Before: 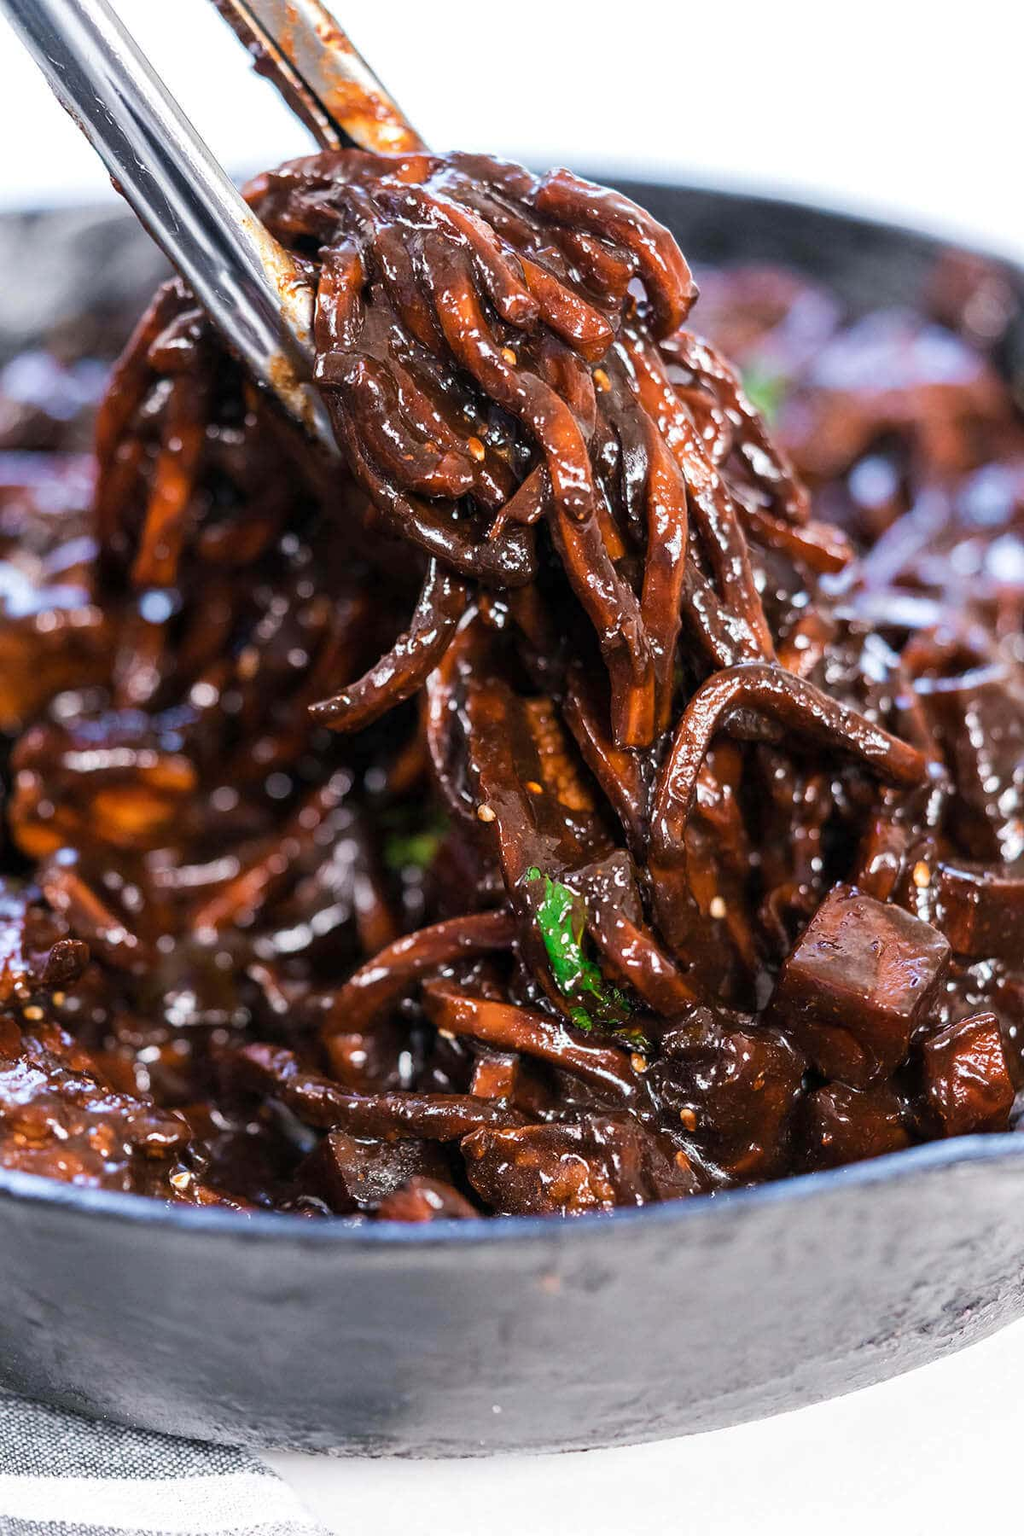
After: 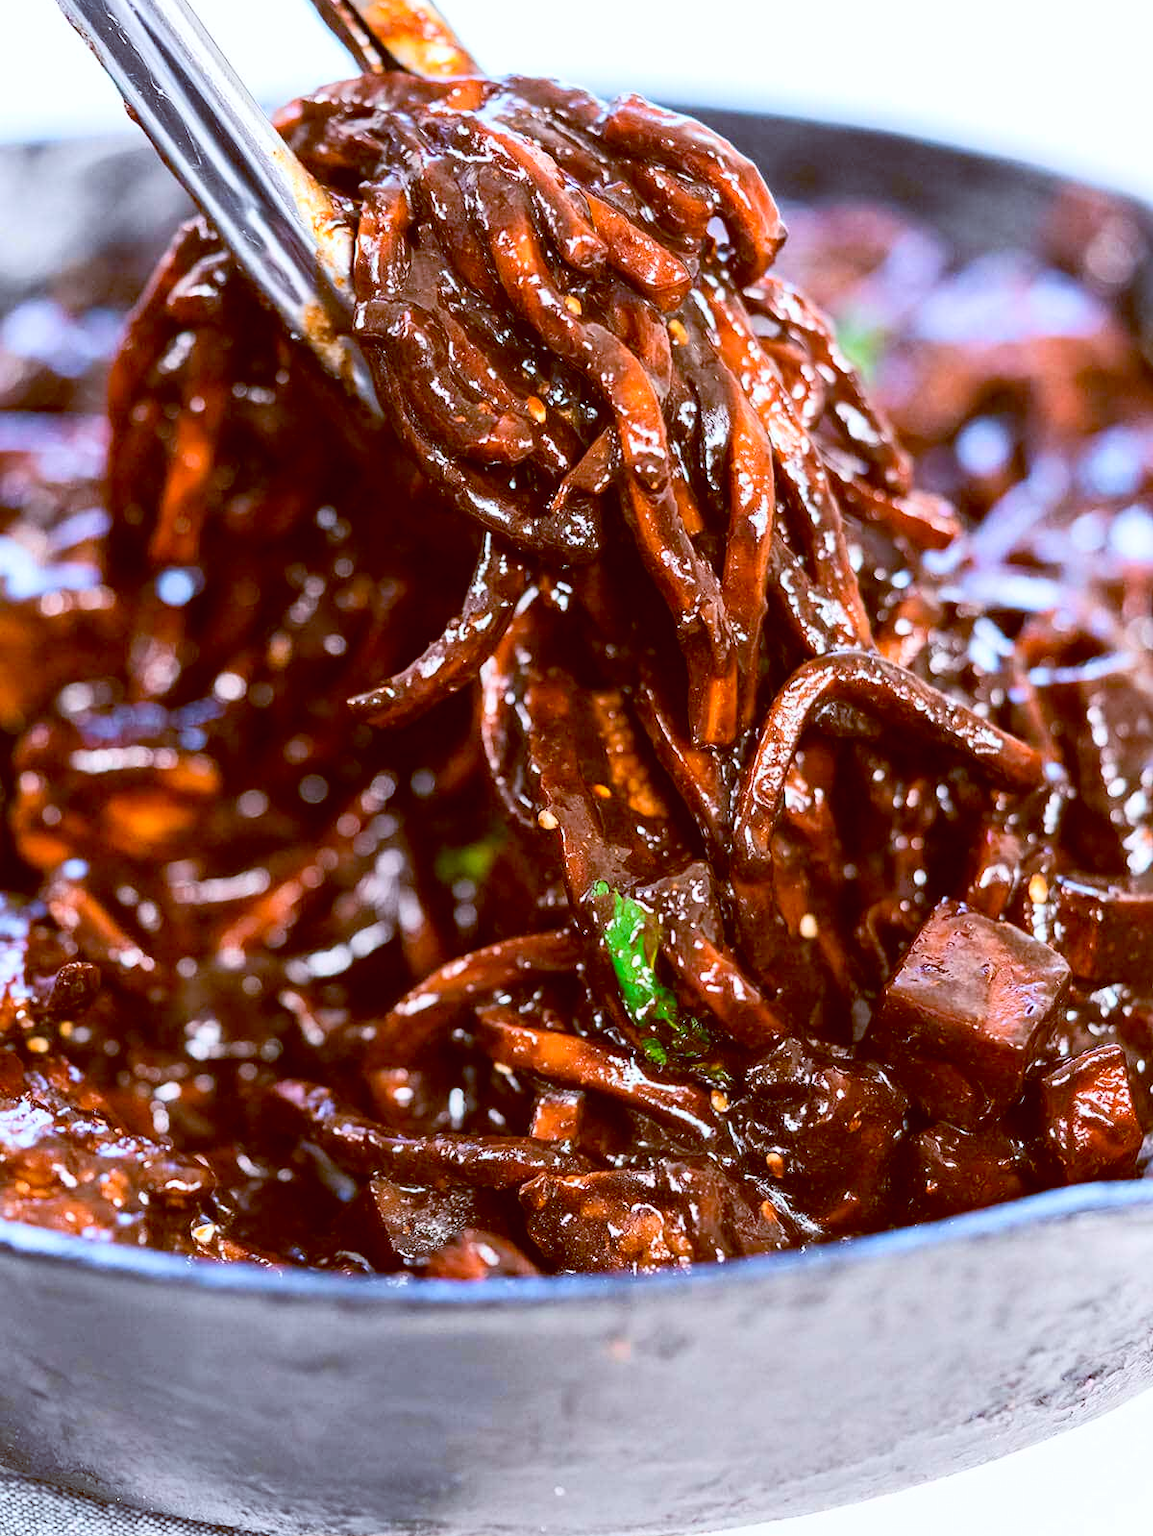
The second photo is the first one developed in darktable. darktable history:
color balance: lift [1, 1.015, 1.004, 0.985], gamma [1, 0.958, 0.971, 1.042], gain [1, 0.956, 0.977, 1.044]
crop and rotate: top 5.609%, bottom 5.609%
contrast brightness saturation: contrast 0.2, brightness 0.16, saturation 0.22
